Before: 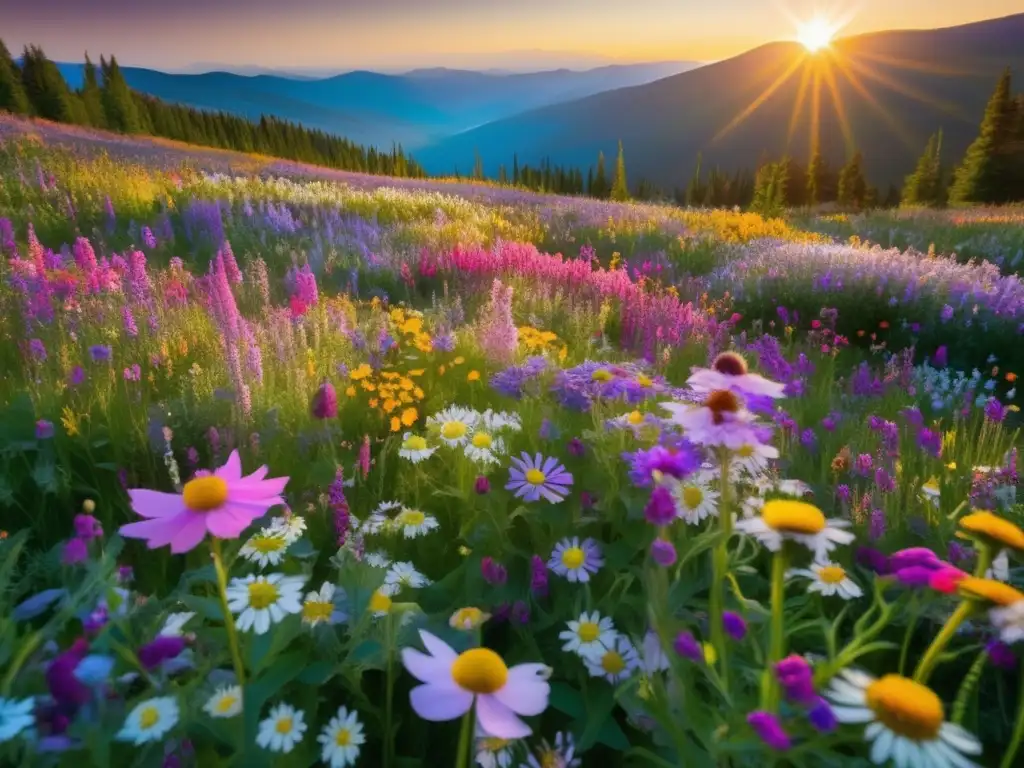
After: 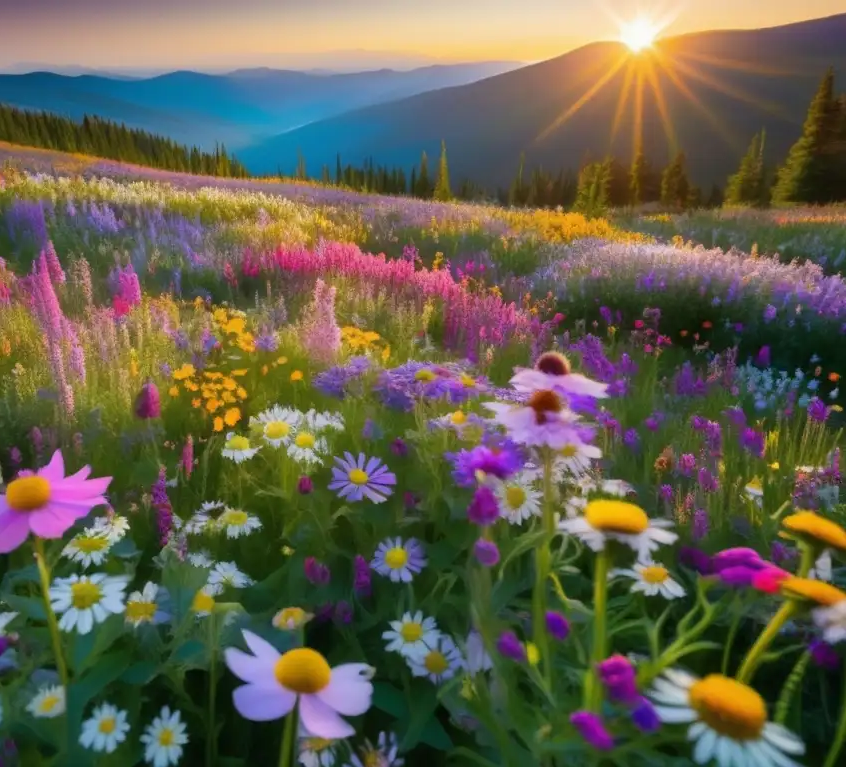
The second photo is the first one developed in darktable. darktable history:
crop: left 17.374%, bottom 0.03%
